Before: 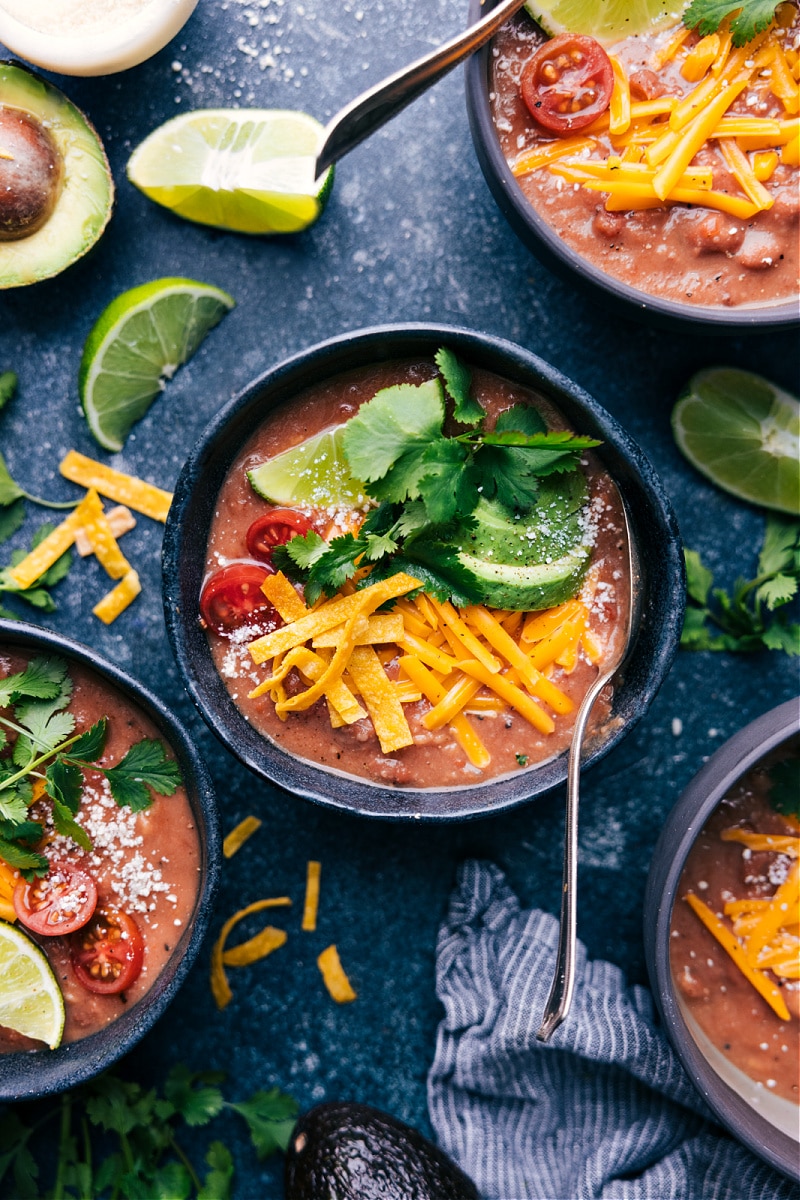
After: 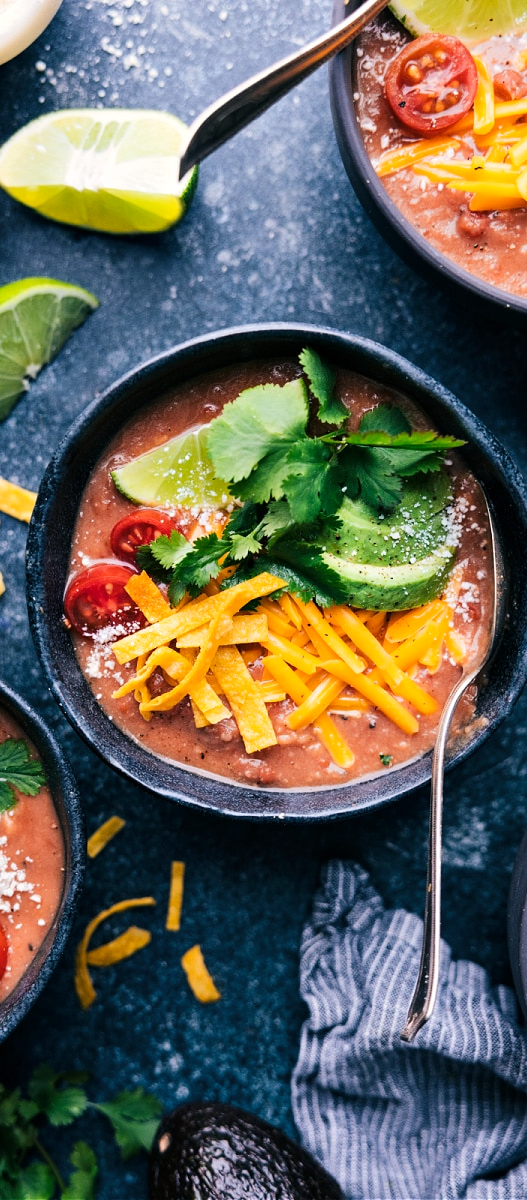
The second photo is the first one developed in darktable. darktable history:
crop: left 17.088%, right 16.979%
tone equalizer: edges refinement/feathering 500, mask exposure compensation -1.57 EV, preserve details no
tone curve: curves: ch0 [(0, 0) (0.004, 0.002) (0.02, 0.013) (0.218, 0.218) (0.664, 0.718) (0.832, 0.873) (1, 1)], color space Lab, linked channels, preserve colors none
